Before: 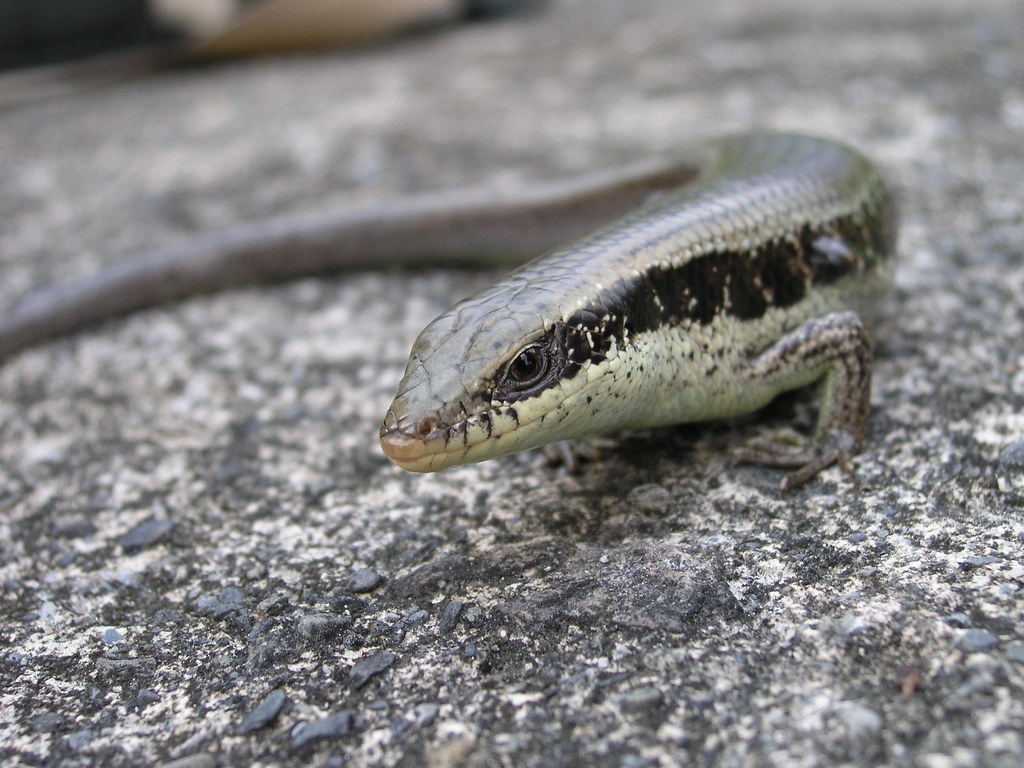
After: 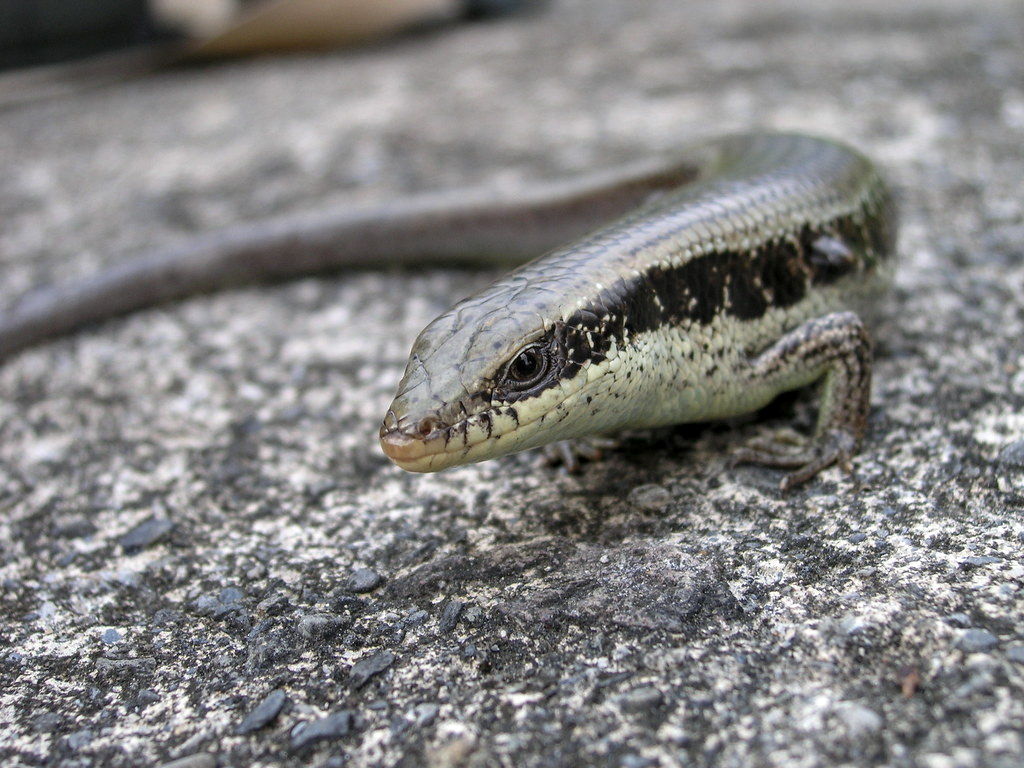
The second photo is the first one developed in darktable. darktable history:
local contrast: on, module defaults
color zones: curves: ch0 [(0, 0.5) (0.143, 0.5) (0.286, 0.5) (0.429, 0.5) (0.571, 0.5) (0.714, 0.476) (0.857, 0.5) (1, 0.5)]; ch2 [(0, 0.5) (0.143, 0.5) (0.286, 0.5) (0.429, 0.5) (0.571, 0.5) (0.714, 0.487) (0.857, 0.5) (1, 0.5)]
